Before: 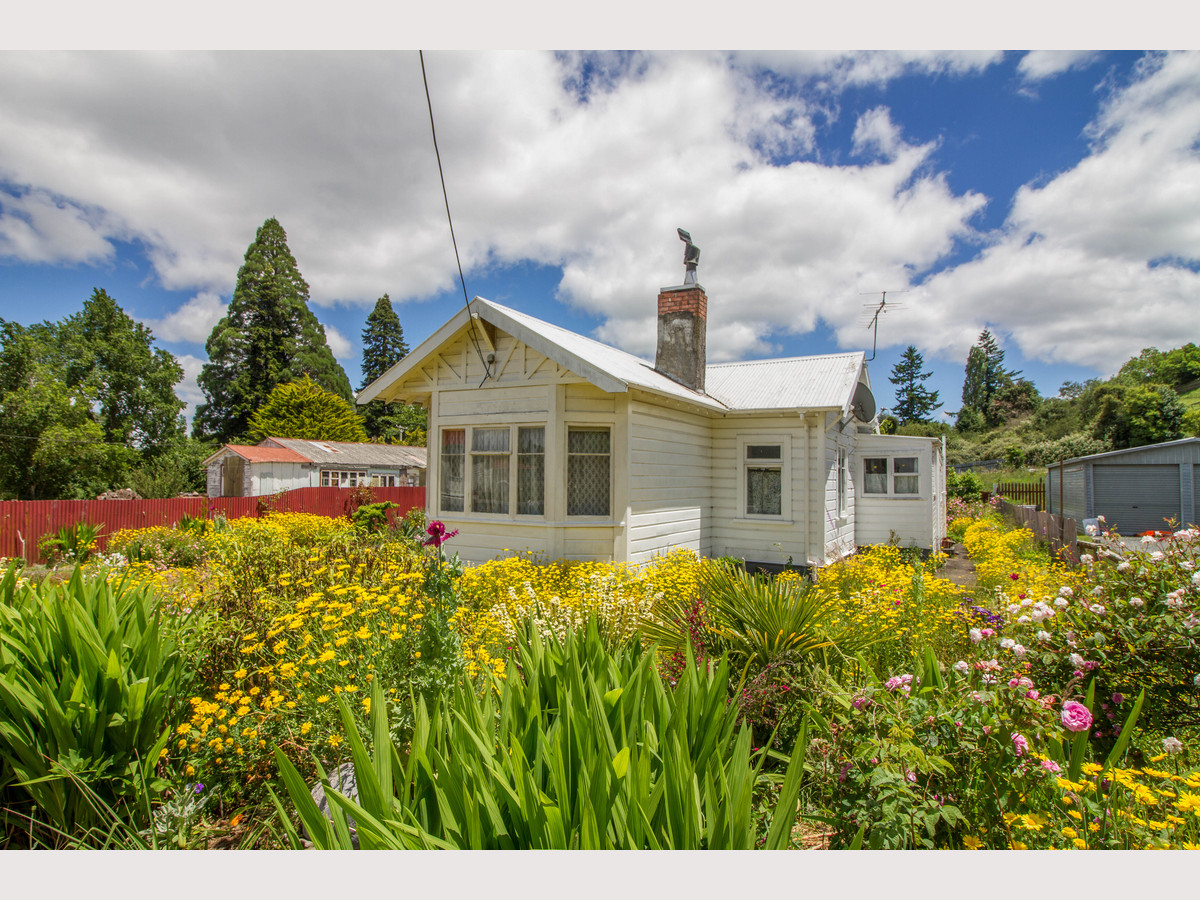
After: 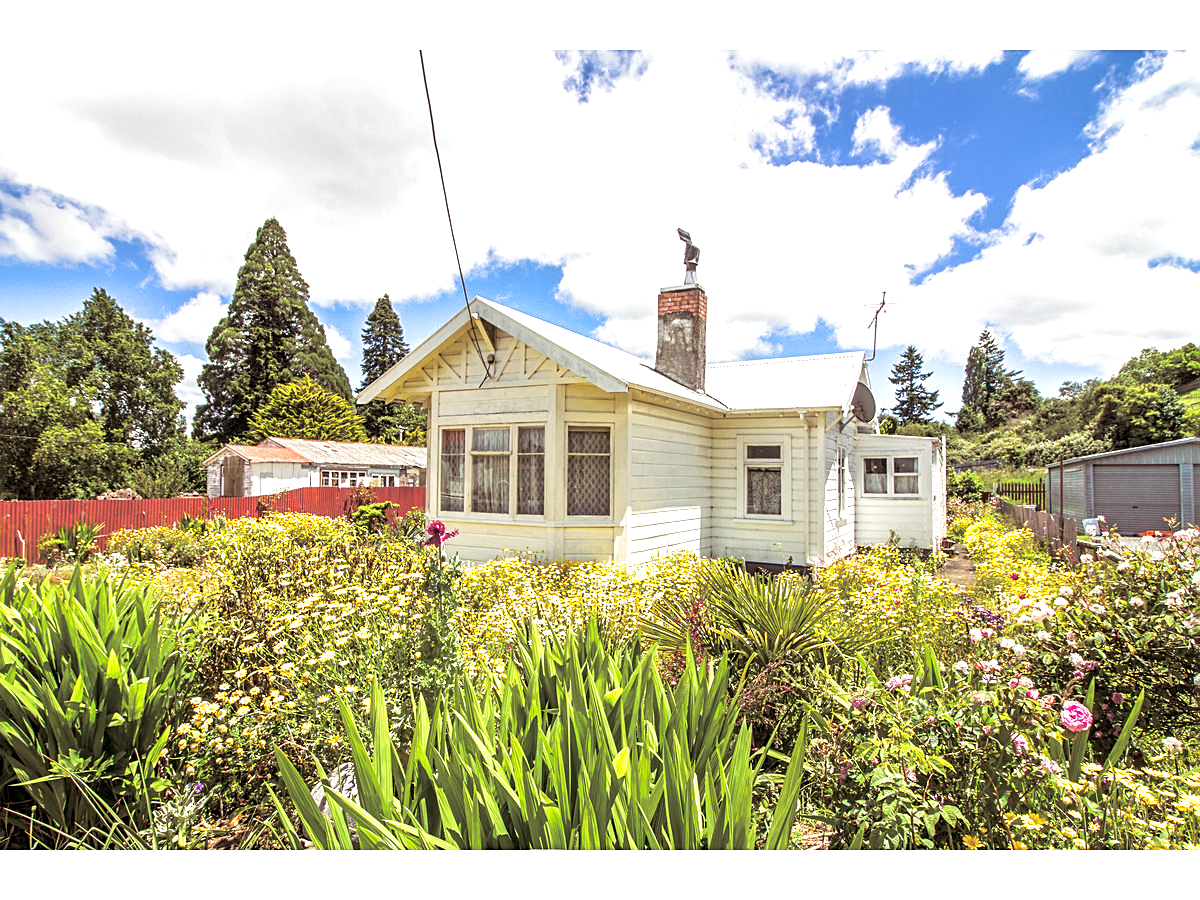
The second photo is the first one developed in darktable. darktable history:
split-toning: shadows › saturation 0.24, highlights › hue 54°, highlights › saturation 0.24
sharpen: on, module defaults
exposure: black level correction 0.001, exposure 1.116 EV, compensate highlight preservation false
